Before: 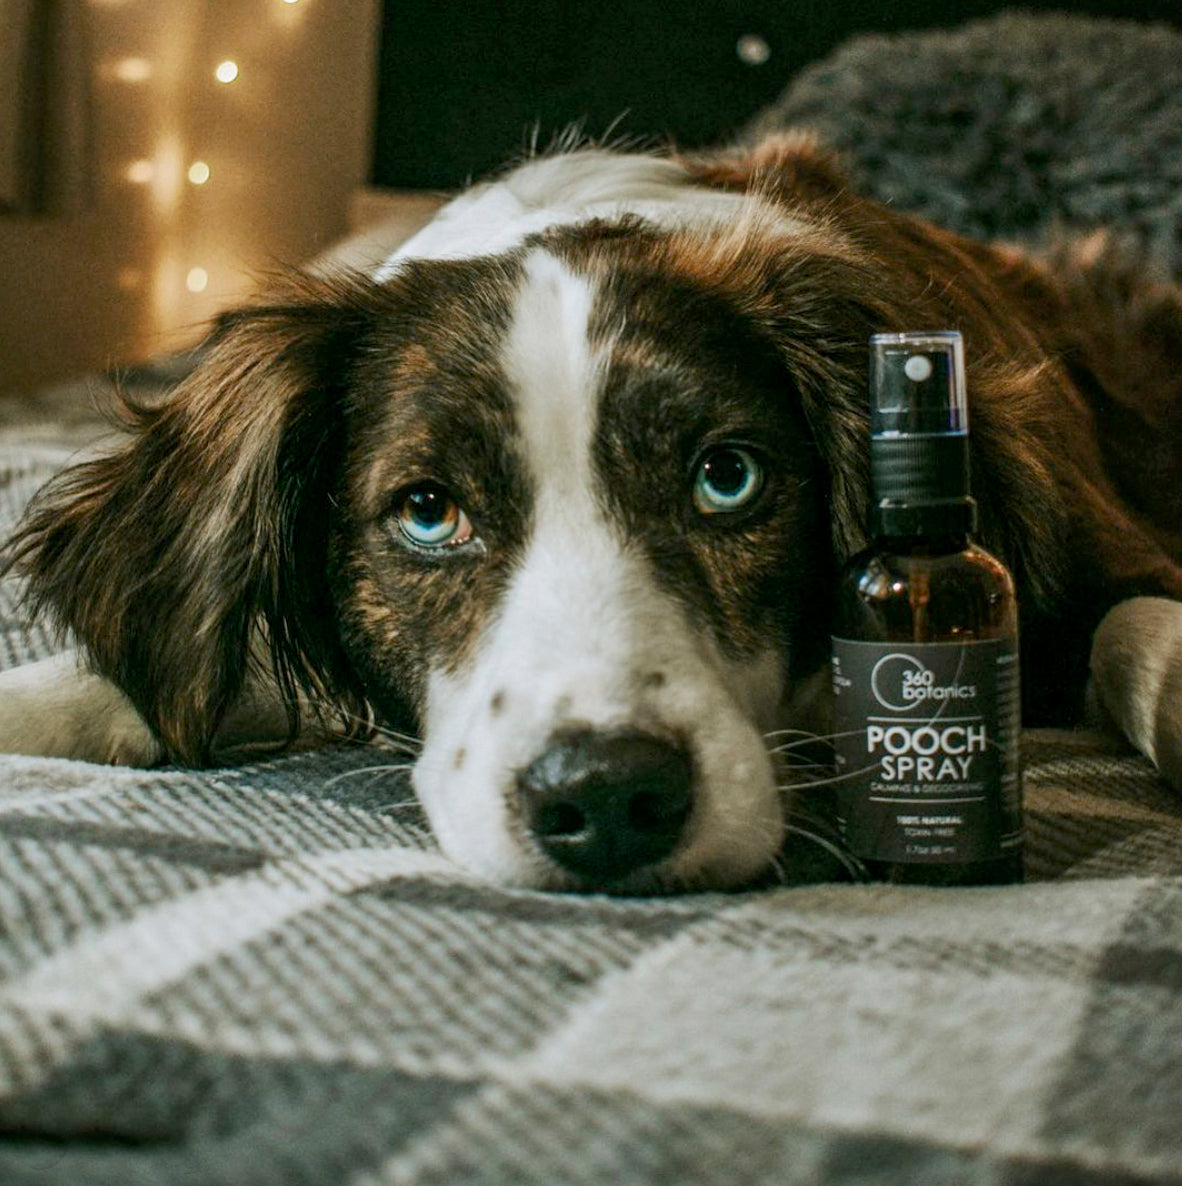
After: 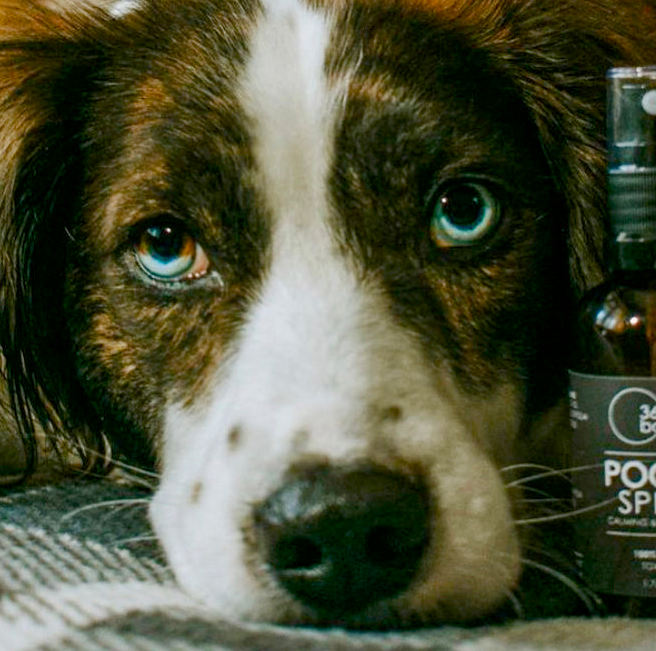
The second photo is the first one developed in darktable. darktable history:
crop and rotate: left 22.281%, top 22.447%, right 22.19%, bottom 22.65%
color balance rgb: perceptual saturation grading › global saturation 0.351%, perceptual saturation grading › mid-tones 6.112%, perceptual saturation grading › shadows 71.584%
